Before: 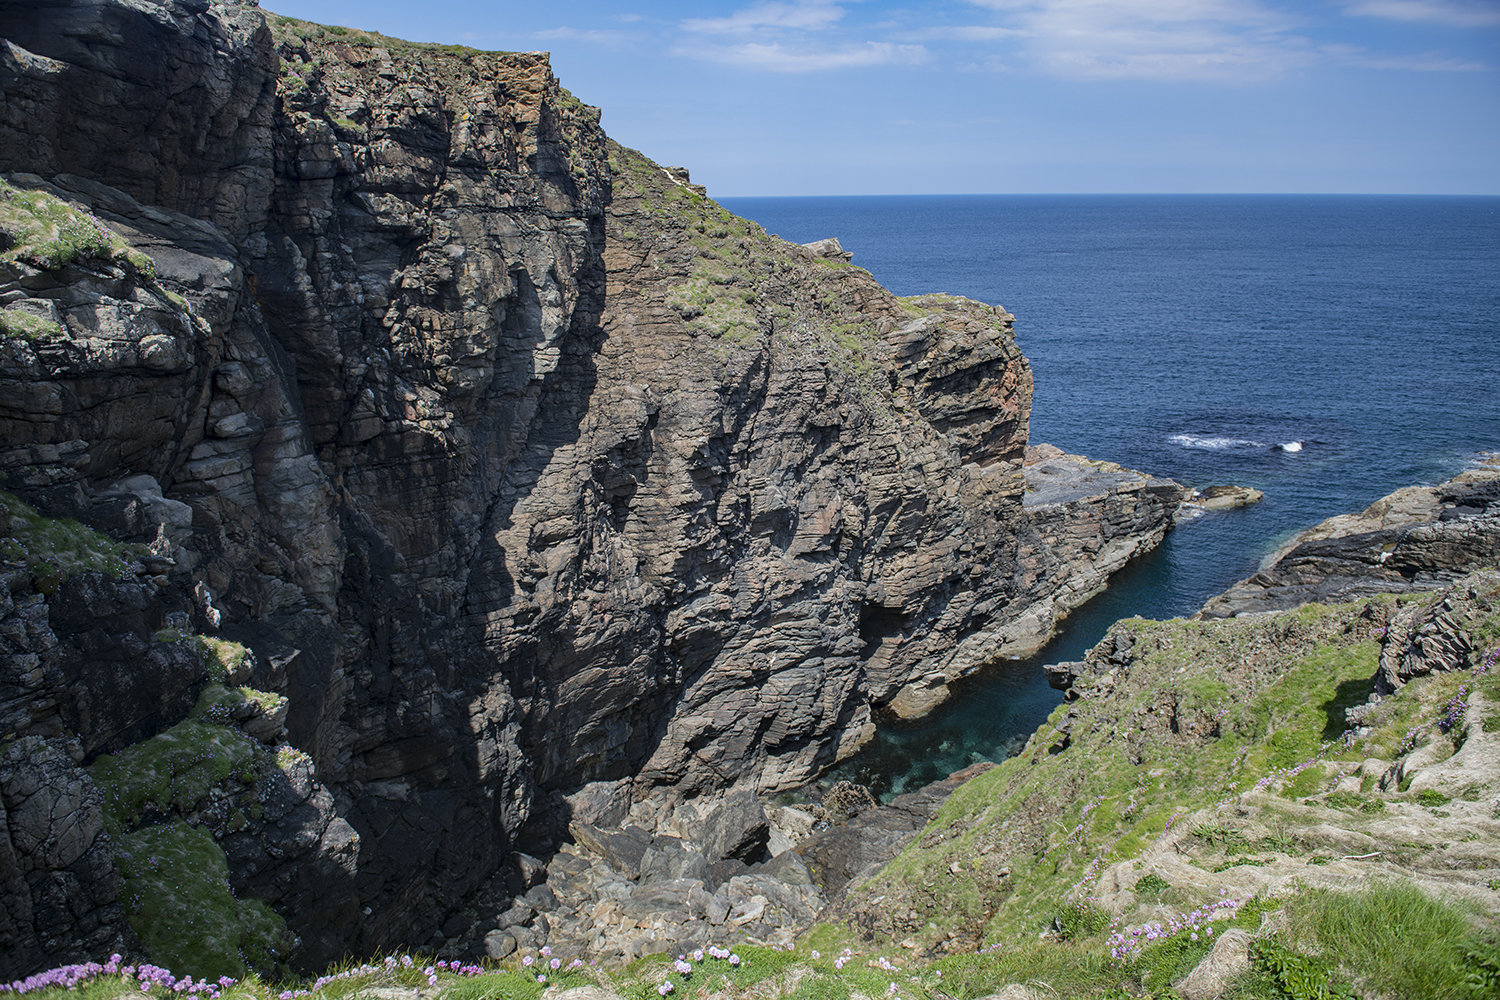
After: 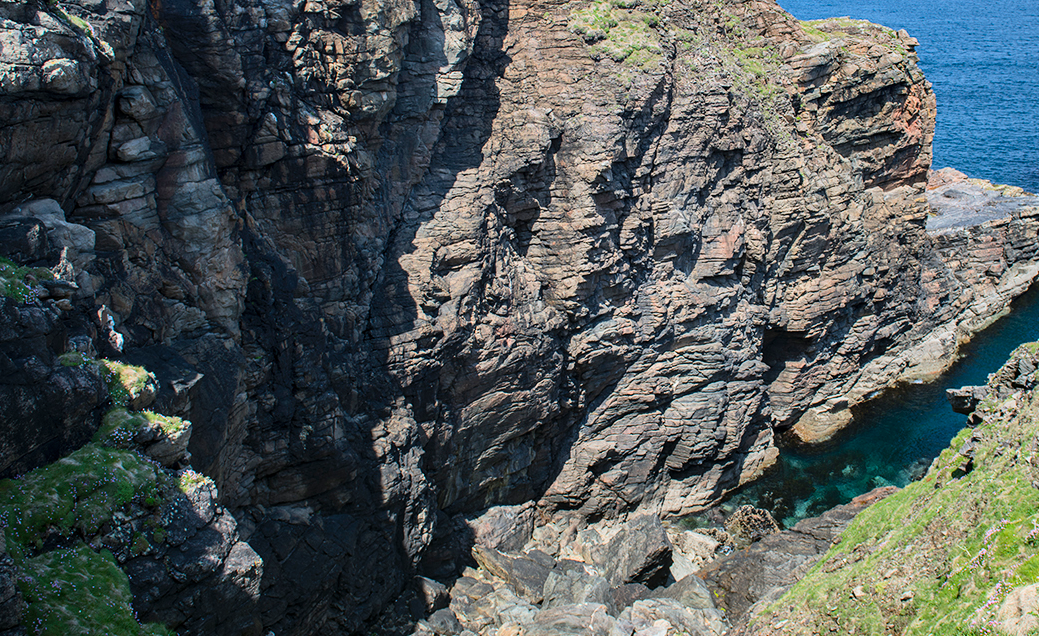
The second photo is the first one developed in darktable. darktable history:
contrast brightness saturation: contrast 0.2, brightness 0.16, saturation 0.22
crop: left 6.488%, top 27.668%, right 24.183%, bottom 8.656%
